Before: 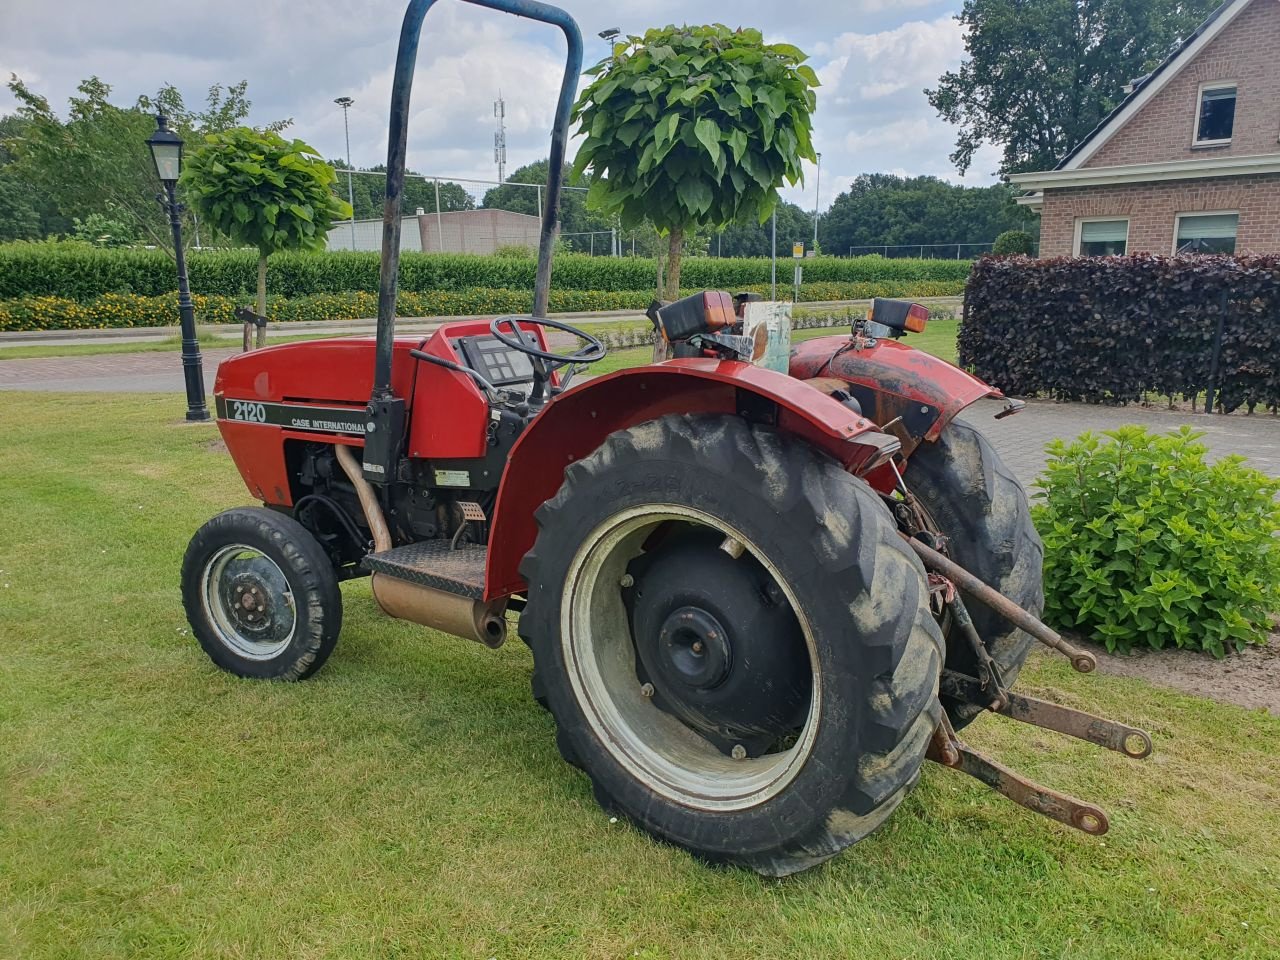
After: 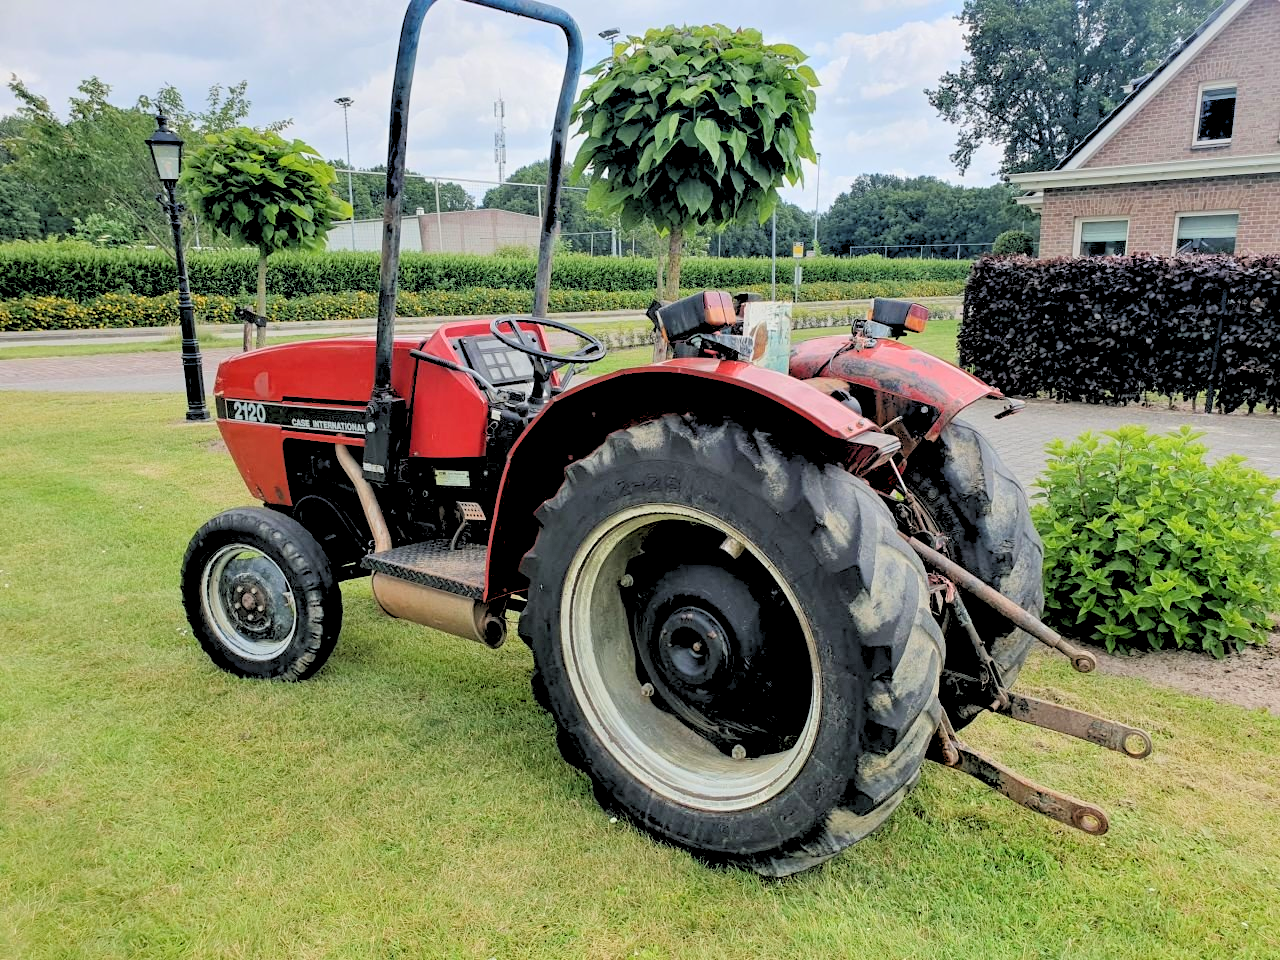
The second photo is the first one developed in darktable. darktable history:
contrast brightness saturation: contrast 0.14
rgb levels: levels [[0.027, 0.429, 0.996], [0, 0.5, 1], [0, 0.5, 1]]
